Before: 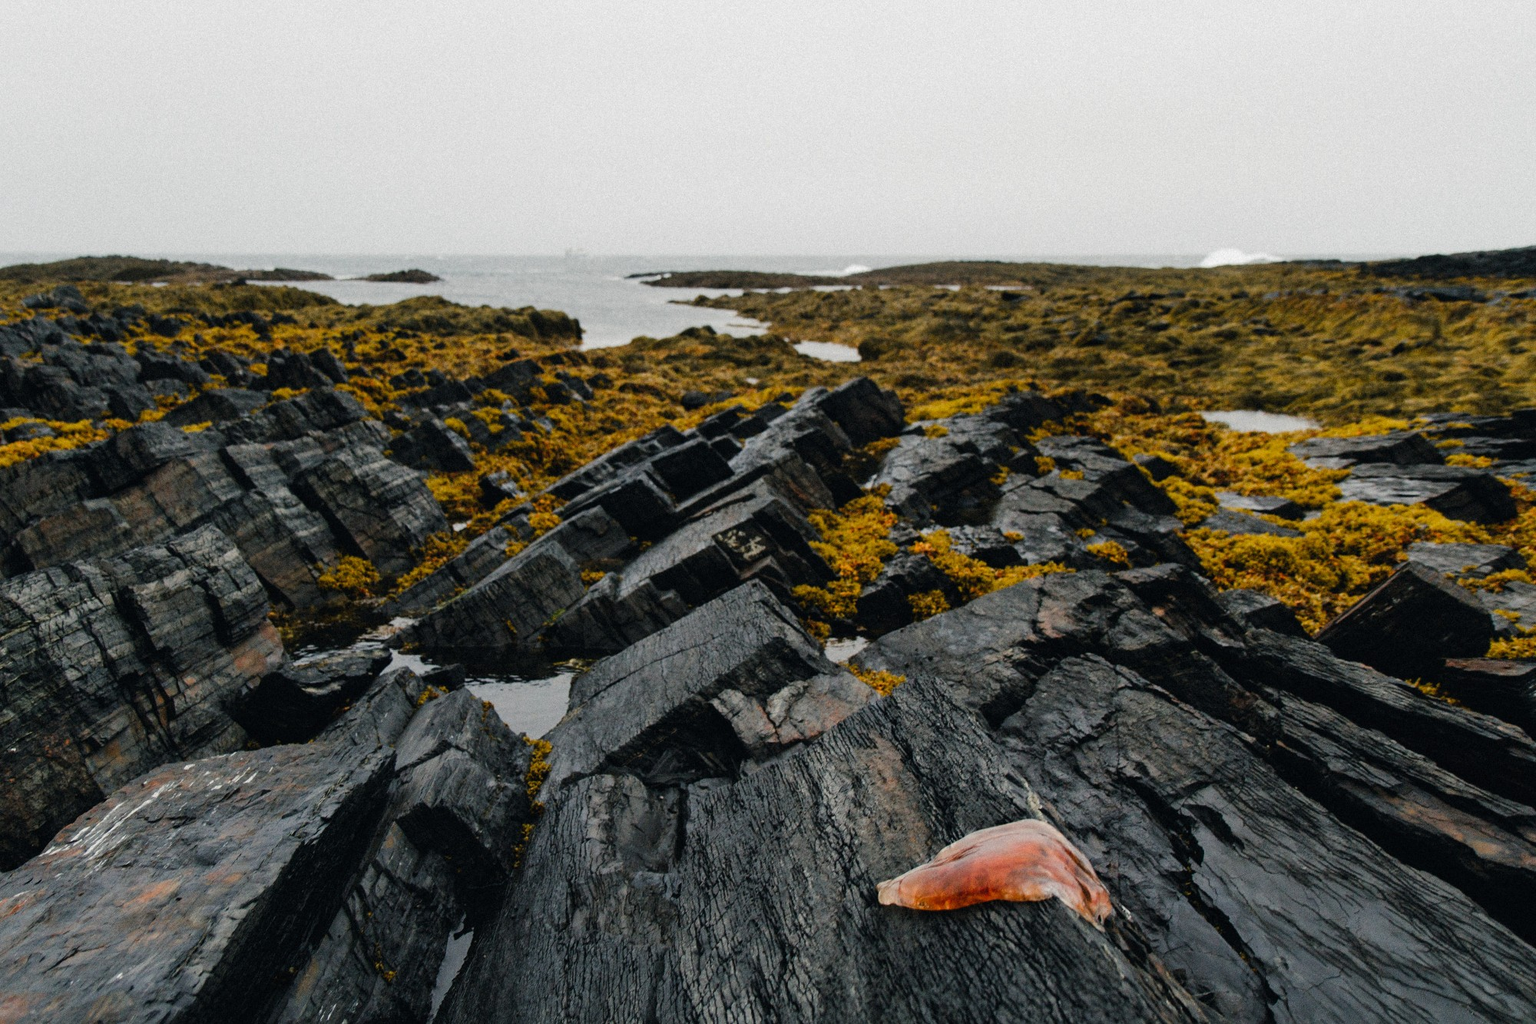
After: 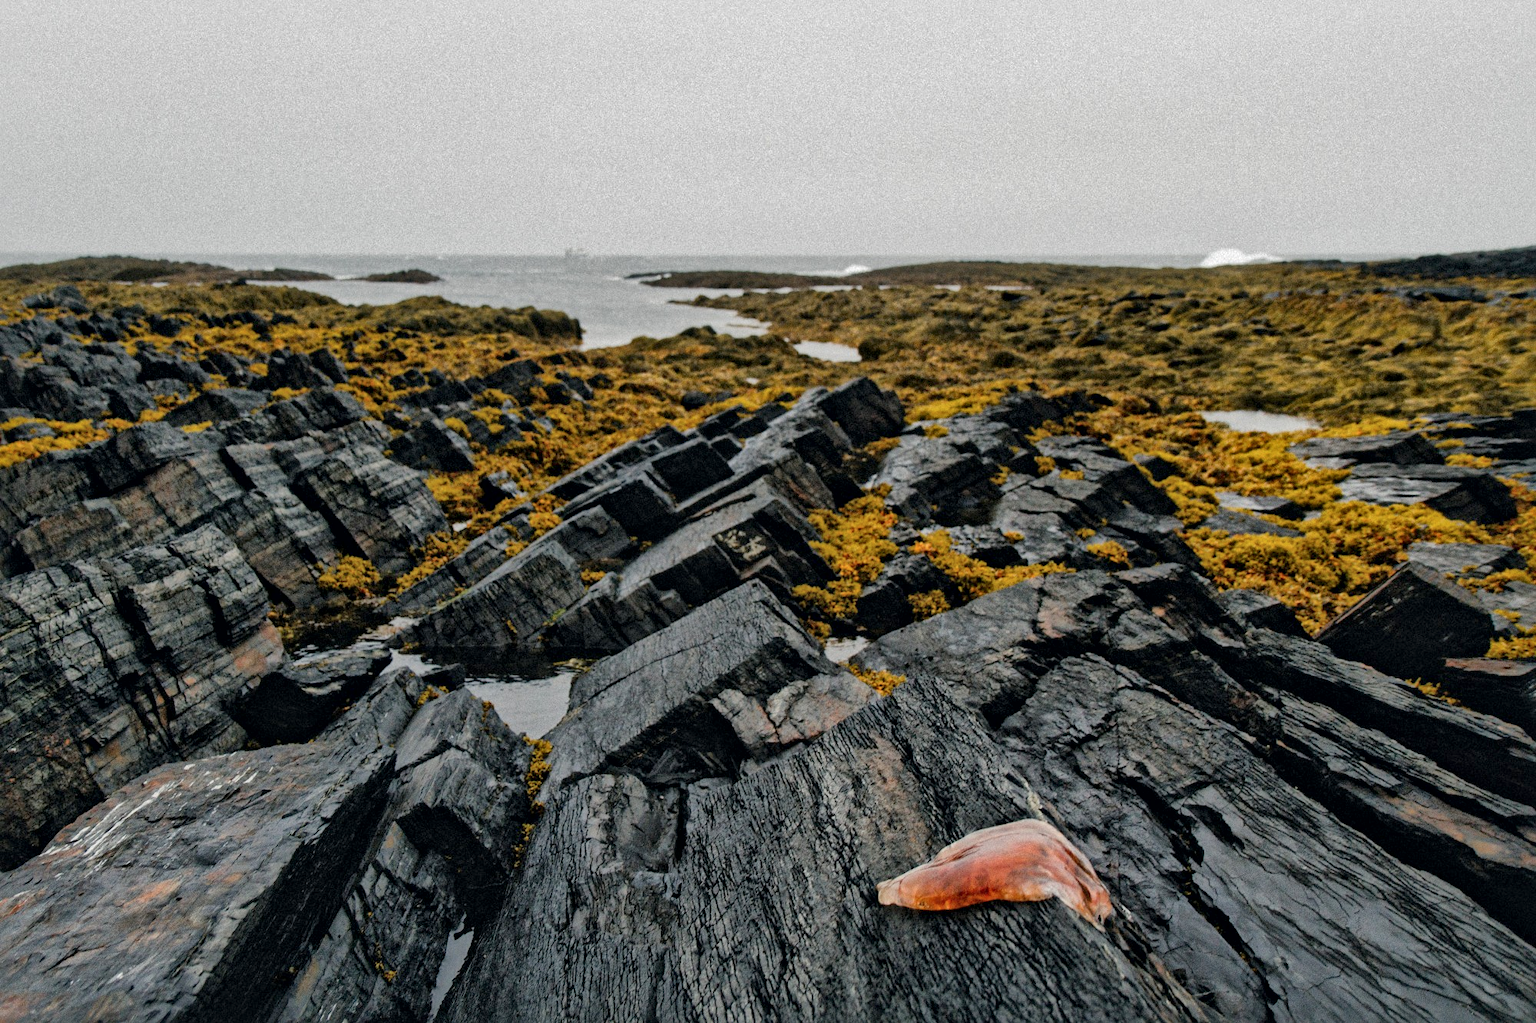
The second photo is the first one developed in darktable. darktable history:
local contrast: mode bilateral grid, contrast 20, coarseness 19, detail 163%, midtone range 0.2
shadows and highlights: shadows color adjustment 99.15%, highlights color adjustment 0.397%
